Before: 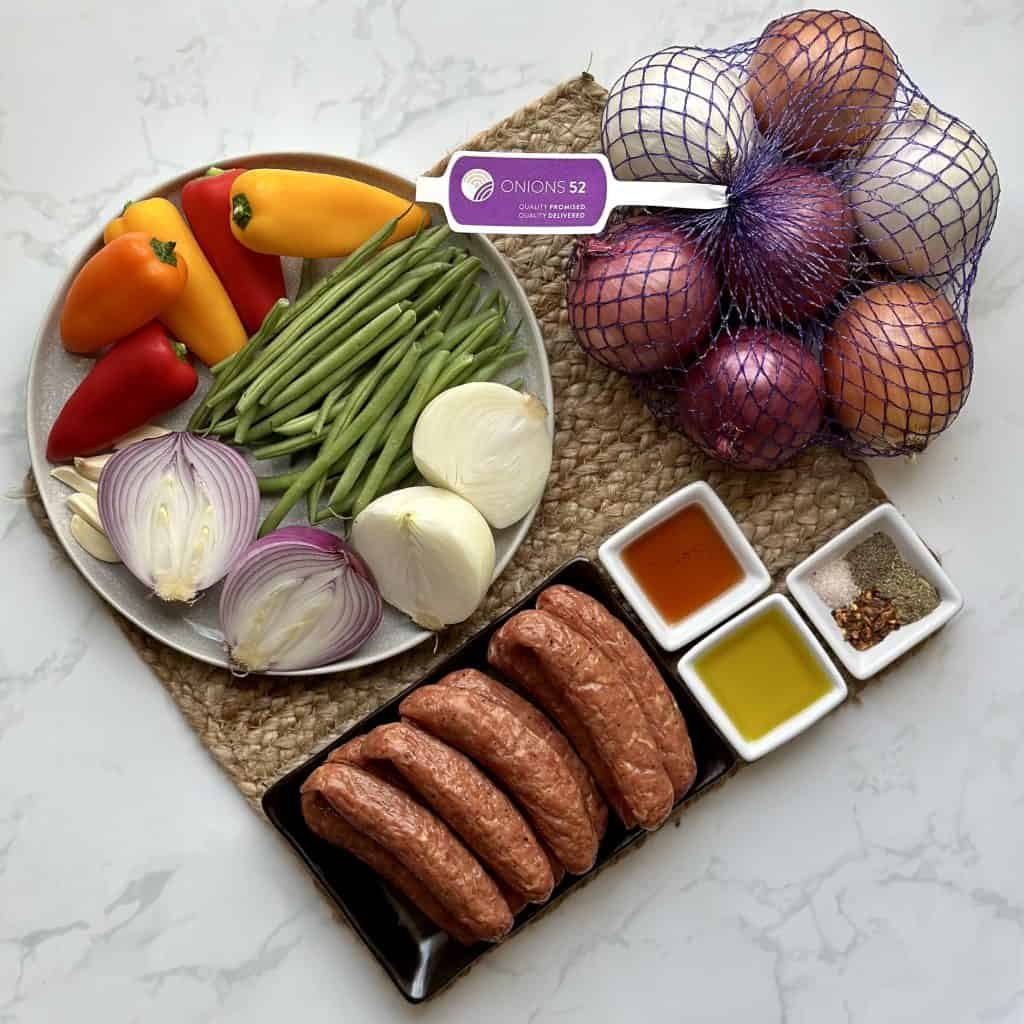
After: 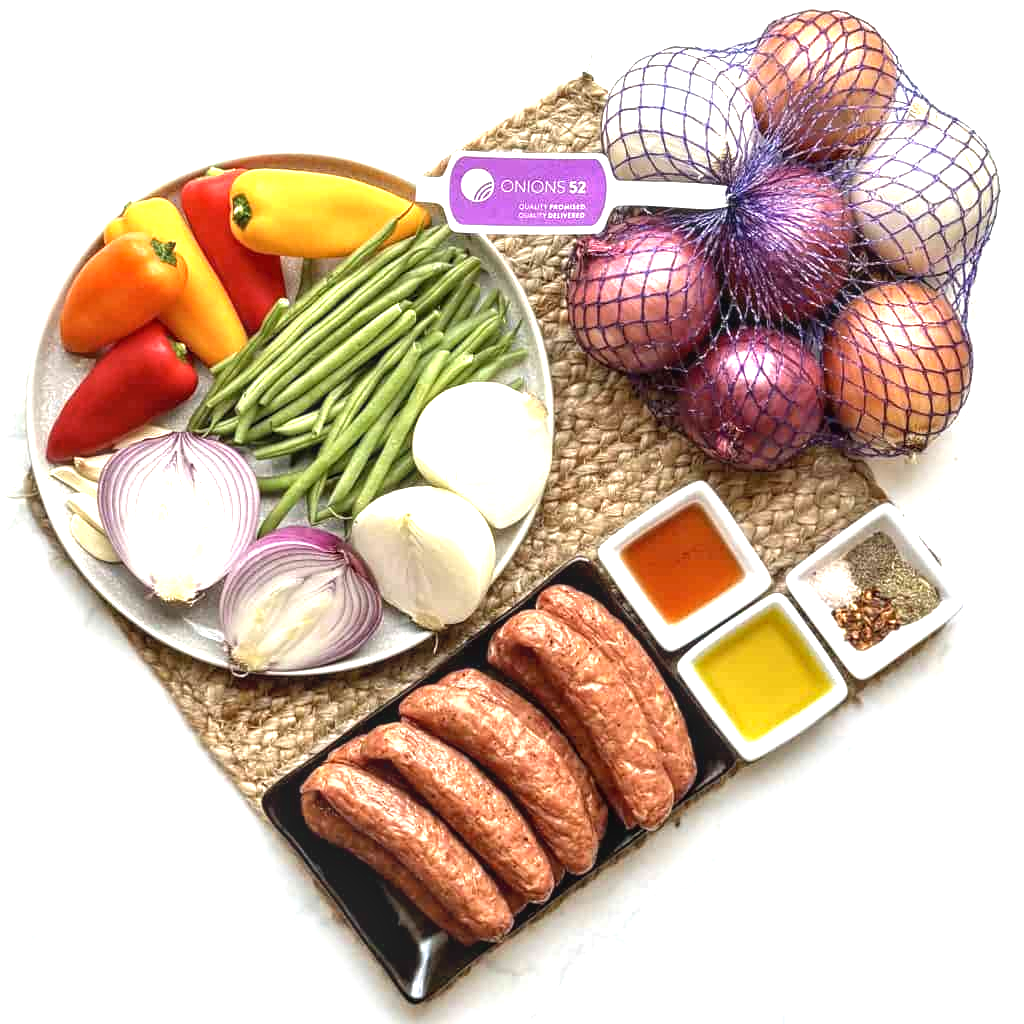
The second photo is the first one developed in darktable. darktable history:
local contrast: on, module defaults
exposure: black level correction 0, exposure 1.295 EV, compensate highlight preservation false
